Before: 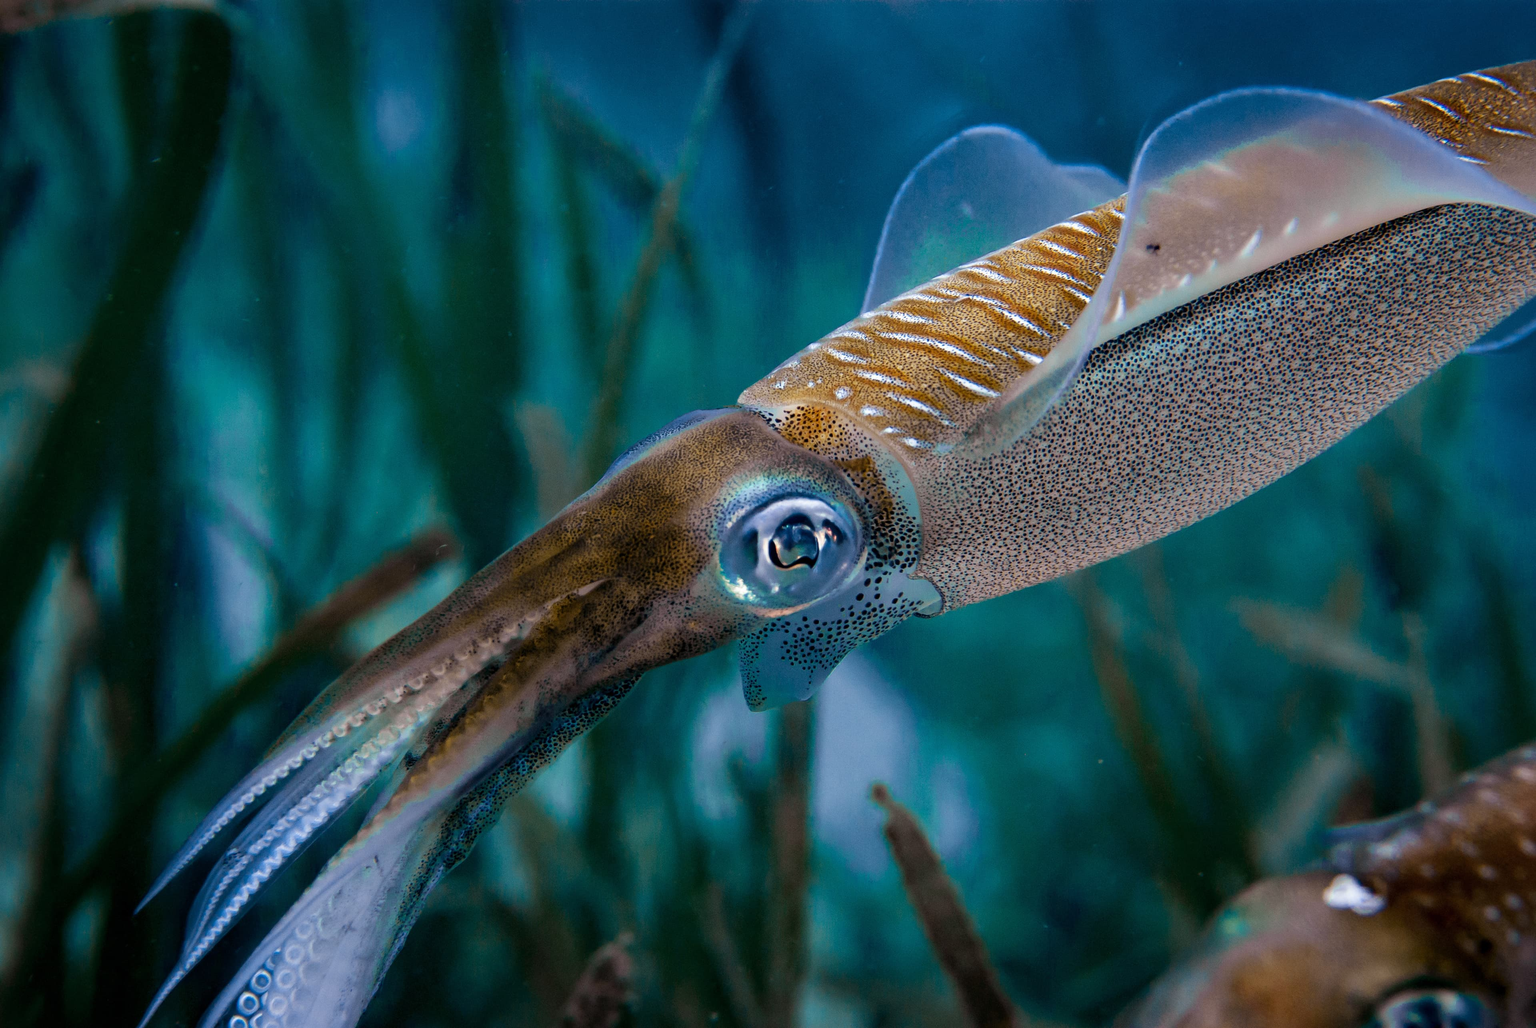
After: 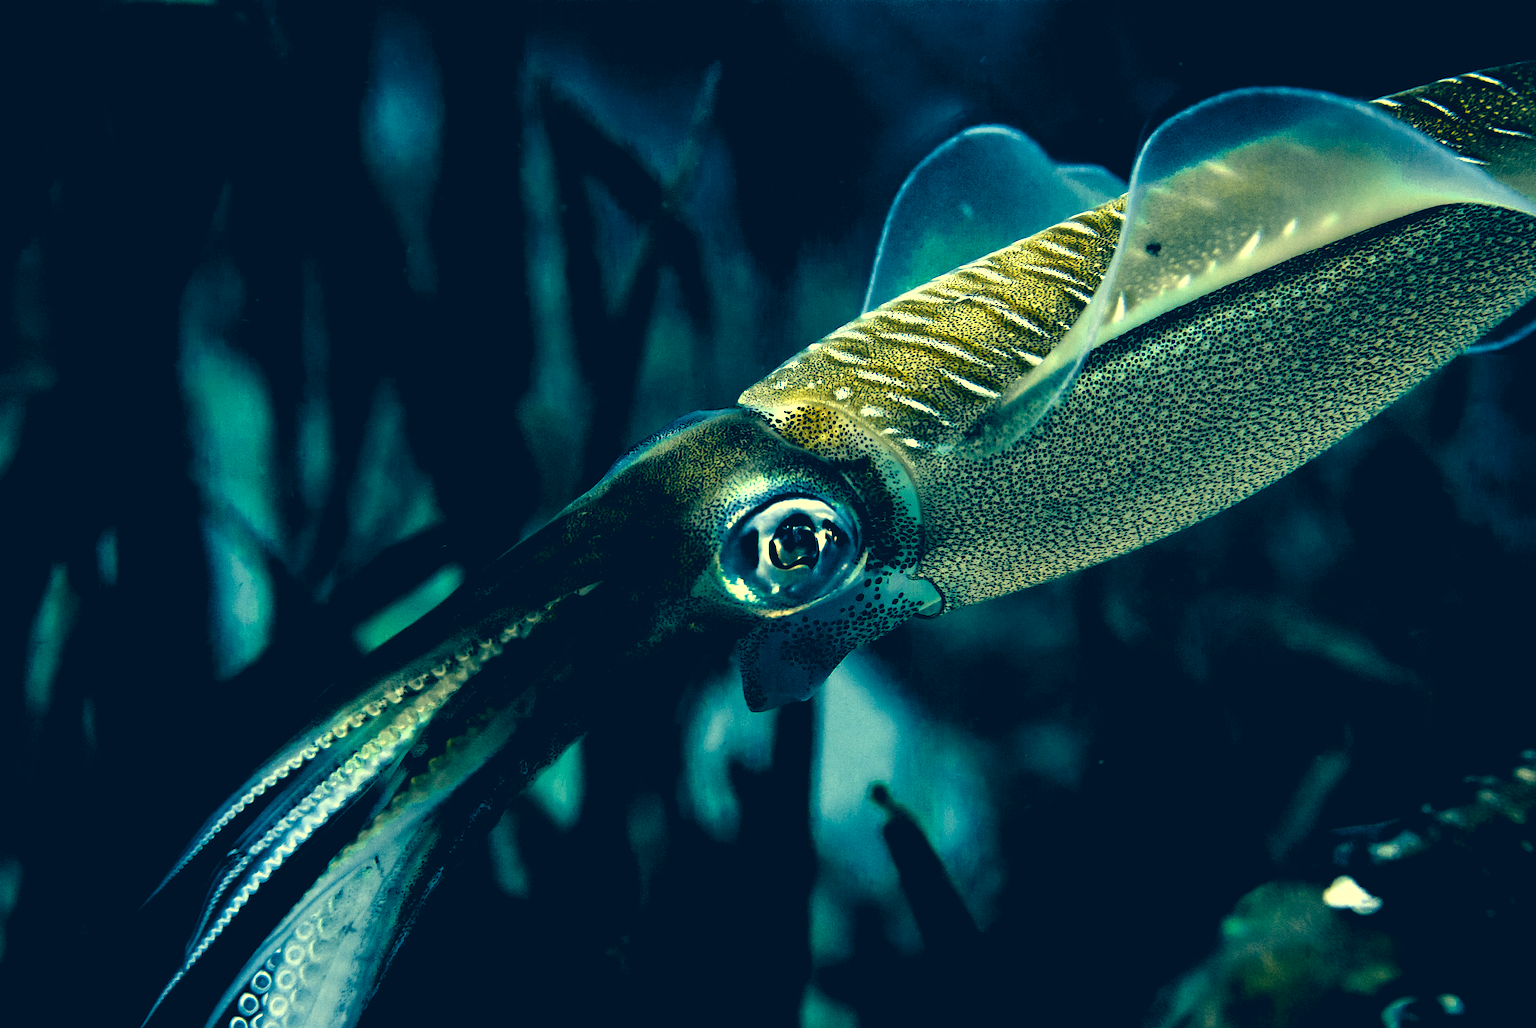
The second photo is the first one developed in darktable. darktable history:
color correction: highlights a* -15.58, highlights b* 39.95, shadows a* -39.82, shadows b* -26.81
filmic rgb: black relative exposure -8.27 EV, white relative exposure 2.23 EV, hardness 7.1, latitude 85.23%, contrast 1.695, highlights saturation mix -4.34%, shadows ↔ highlights balance -1.9%, preserve chrominance max RGB
levels: white 90.7%, levels [0.182, 0.542, 0.902]
